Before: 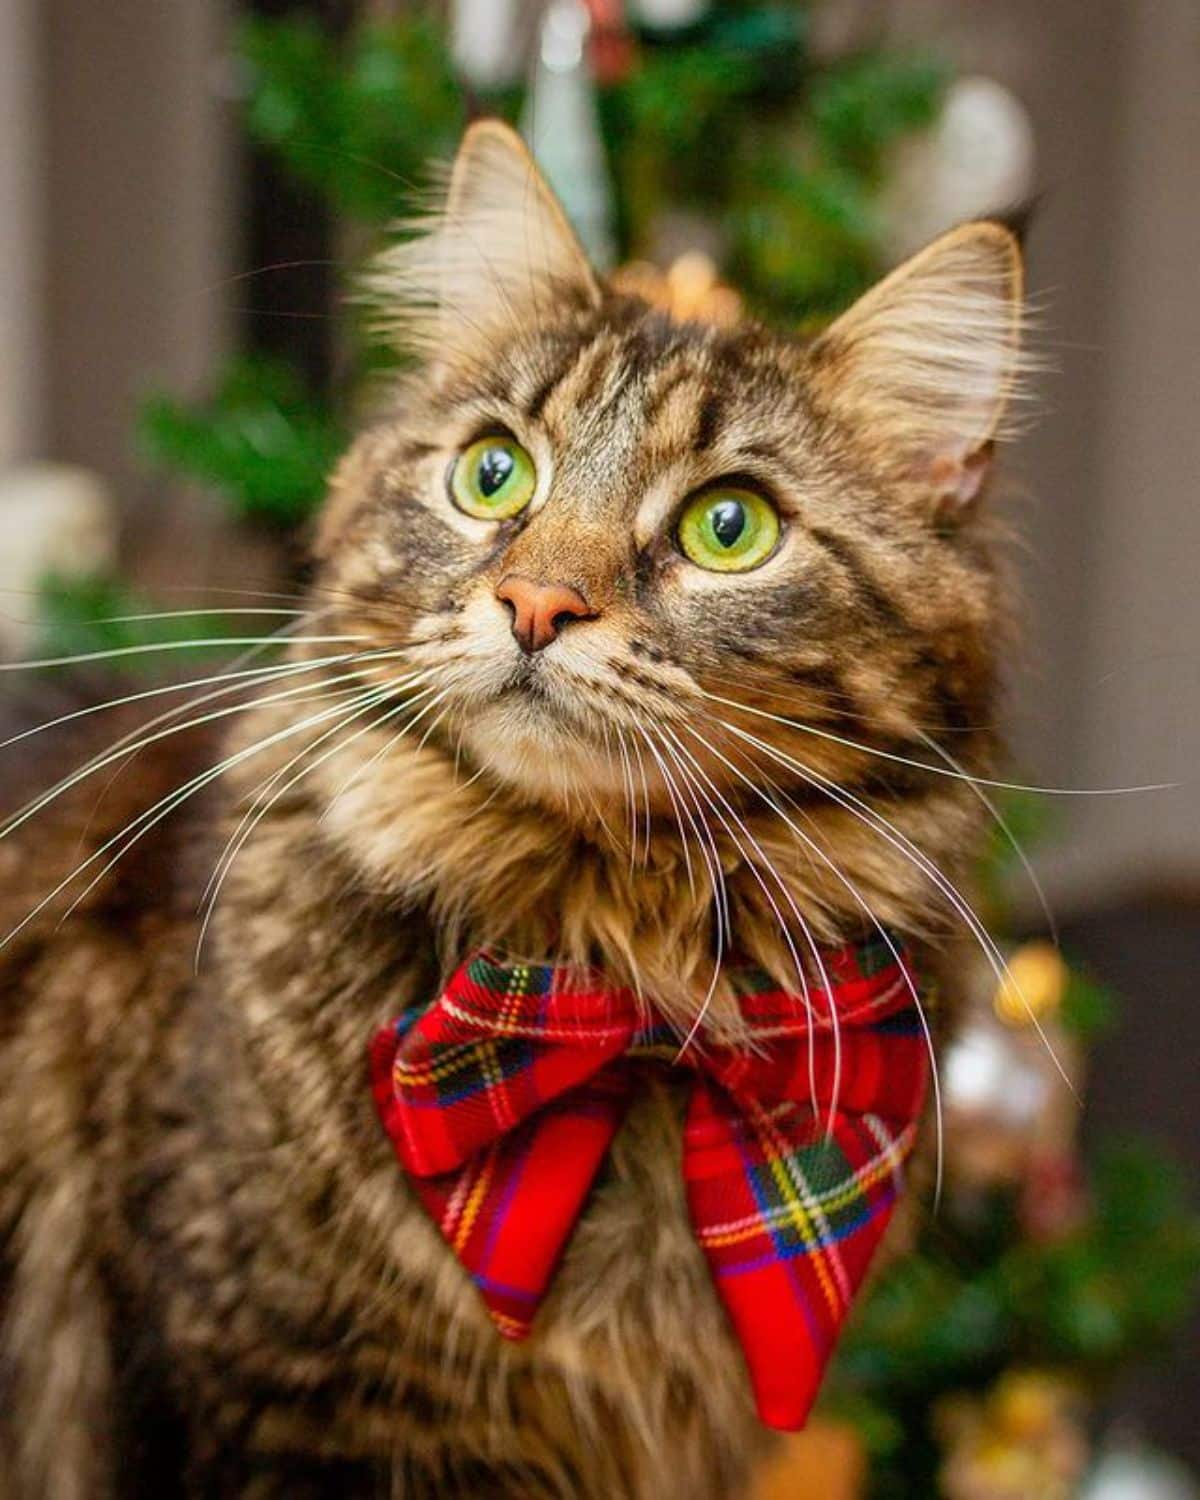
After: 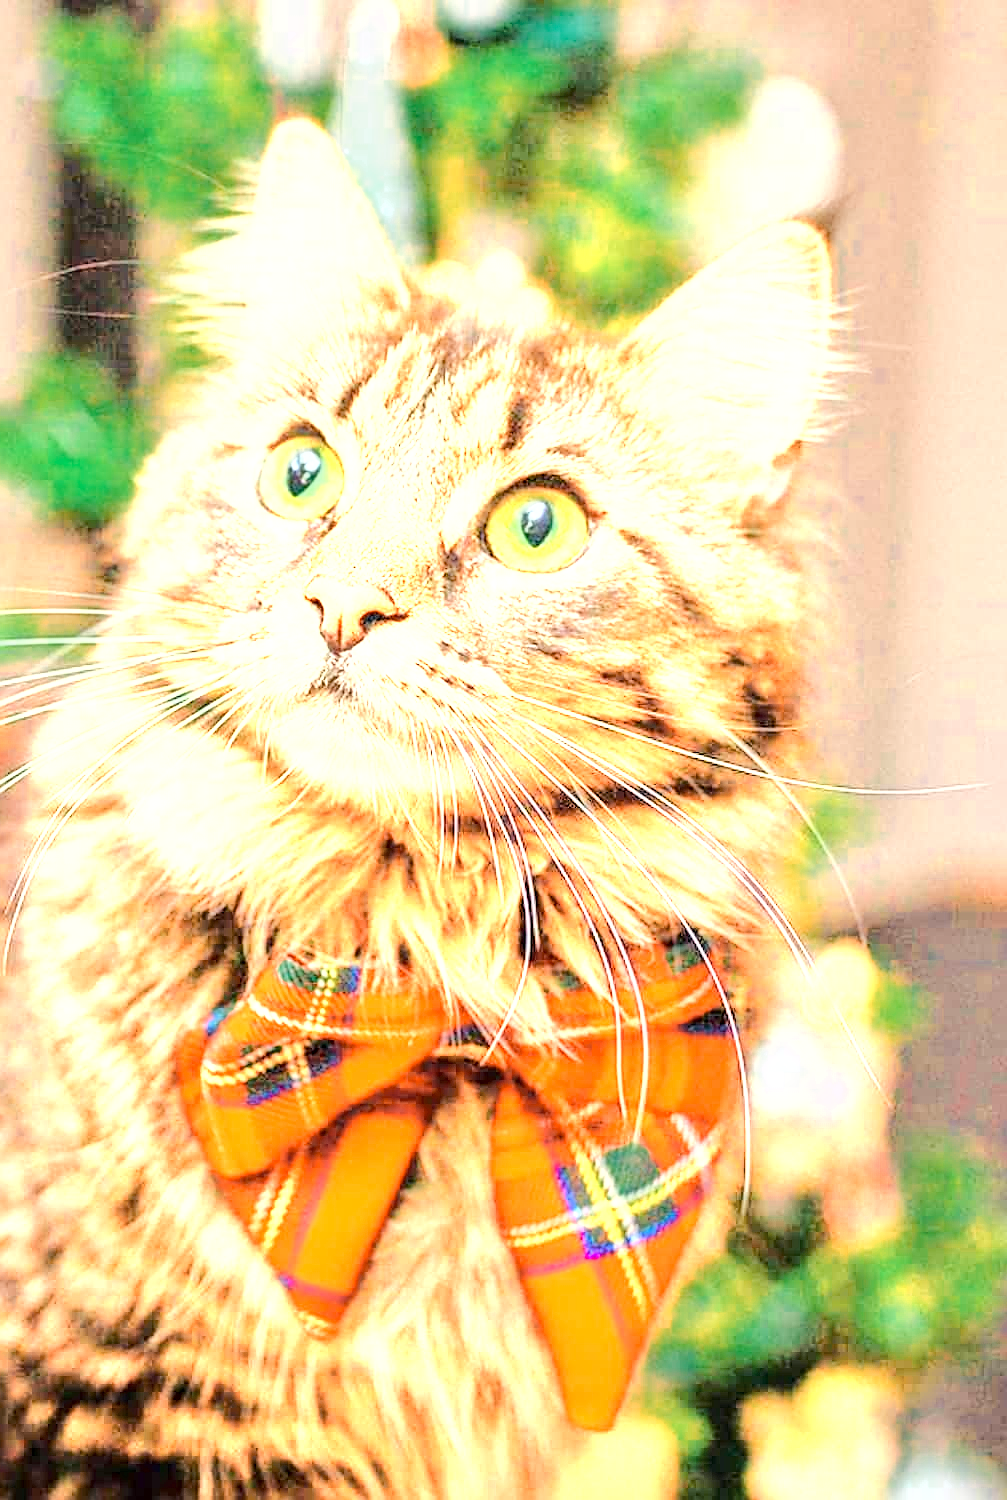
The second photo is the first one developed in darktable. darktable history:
tone equalizer: -7 EV 0.152 EV, -6 EV 0.613 EV, -5 EV 1.18 EV, -4 EV 1.35 EV, -3 EV 1.13 EV, -2 EV 0.6 EV, -1 EV 0.147 EV
base curve: curves: ch0 [(0, 0) (0.025, 0.046) (0.112, 0.277) (0.467, 0.74) (0.814, 0.929) (1, 0.942)]
color correction: highlights b* -0.059, saturation 0.994
color zones: curves: ch0 [(0.018, 0.548) (0.197, 0.654) (0.425, 0.447) (0.605, 0.658) (0.732, 0.579)]; ch1 [(0.105, 0.531) (0.224, 0.531) (0.386, 0.39) (0.618, 0.456) (0.732, 0.456) (0.956, 0.421)]; ch2 [(0.039, 0.583) (0.215, 0.465) (0.399, 0.544) (0.465, 0.548) (0.614, 0.447) (0.724, 0.43) (0.882, 0.623) (0.956, 0.632)]
crop: left 16.016%
exposure: exposure 1.056 EV, compensate highlight preservation false
sharpen: on, module defaults
